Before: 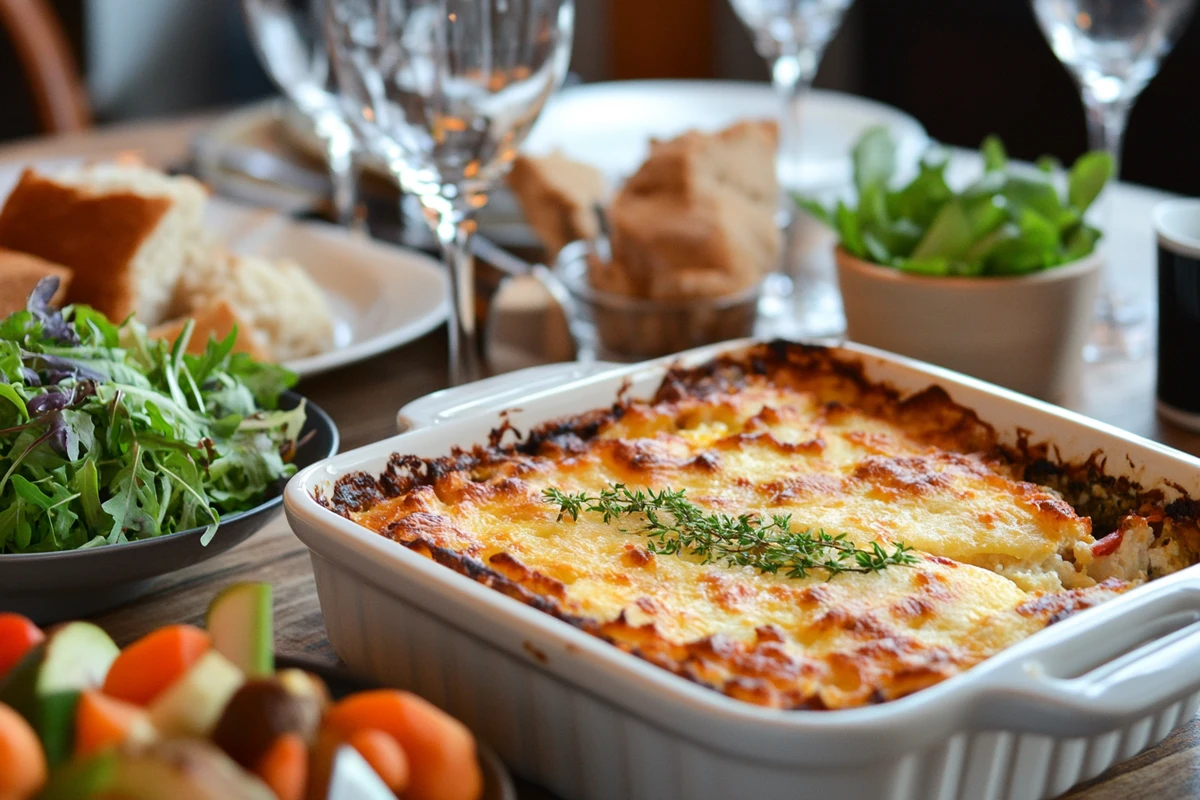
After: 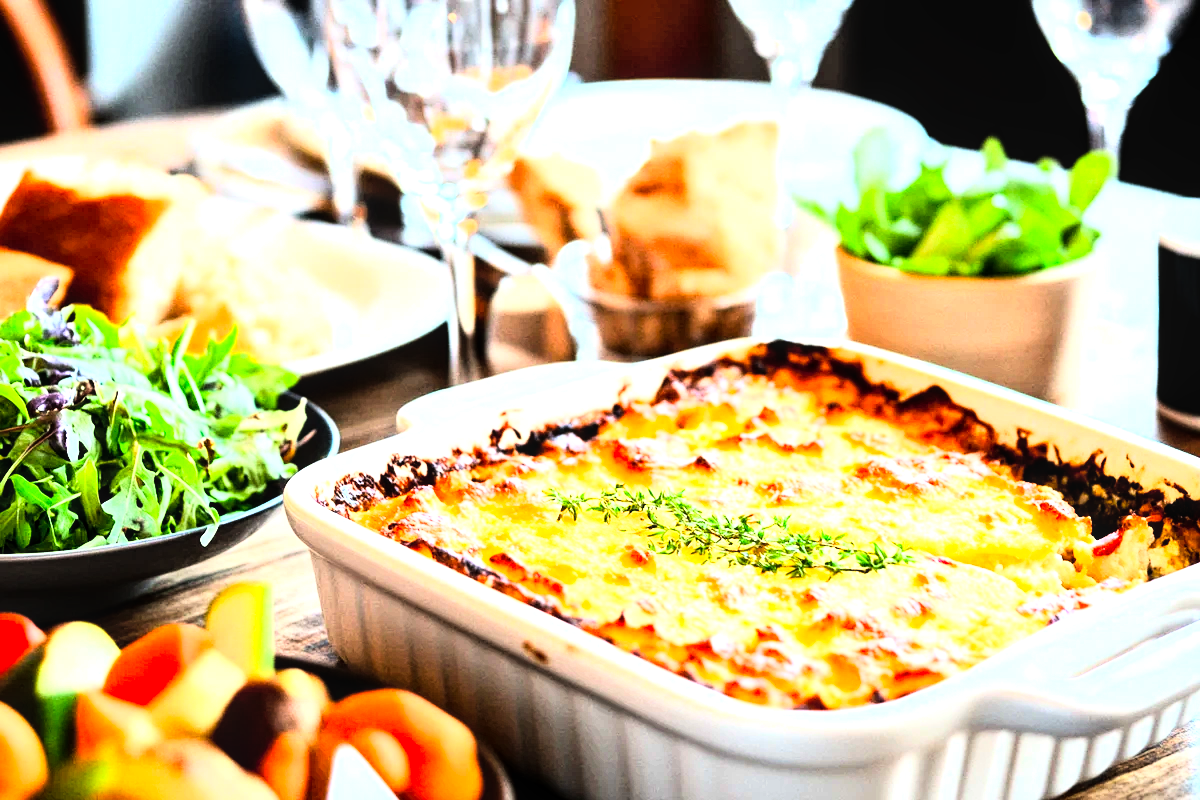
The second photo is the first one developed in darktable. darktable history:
rgb curve: curves: ch0 [(0, 0) (0.21, 0.15) (0.24, 0.21) (0.5, 0.75) (0.75, 0.96) (0.89, 0.99) (1, 1)]; ch1 [(0, 0.02) (0.21, 0.13) (0.25, 0.2) (0.5, 0.67) (0.75, 0.9) (0.89, 0.97) (1, 1)]; ch2 [(0, 0.02) (0.21, 0.13) (0.25, 0.2) (0.5, 0.67) (0.75, 0.9) (0.89, 0.97) (1, 1)], compensate middle gray true
local contrast: highlights 99%, shadows 86%, detail 160%, midtone range 0.2
color balance: lift [0.991, 1, 1, 1], gamma [0.996, 1, 1, 1], input saturation 98.52%, contrast 20.34%, output saturation 103.72%
exposure: black level correction 0, exposure 1.1 EV, compensate exposure bias true, compensate highlight preservation false
